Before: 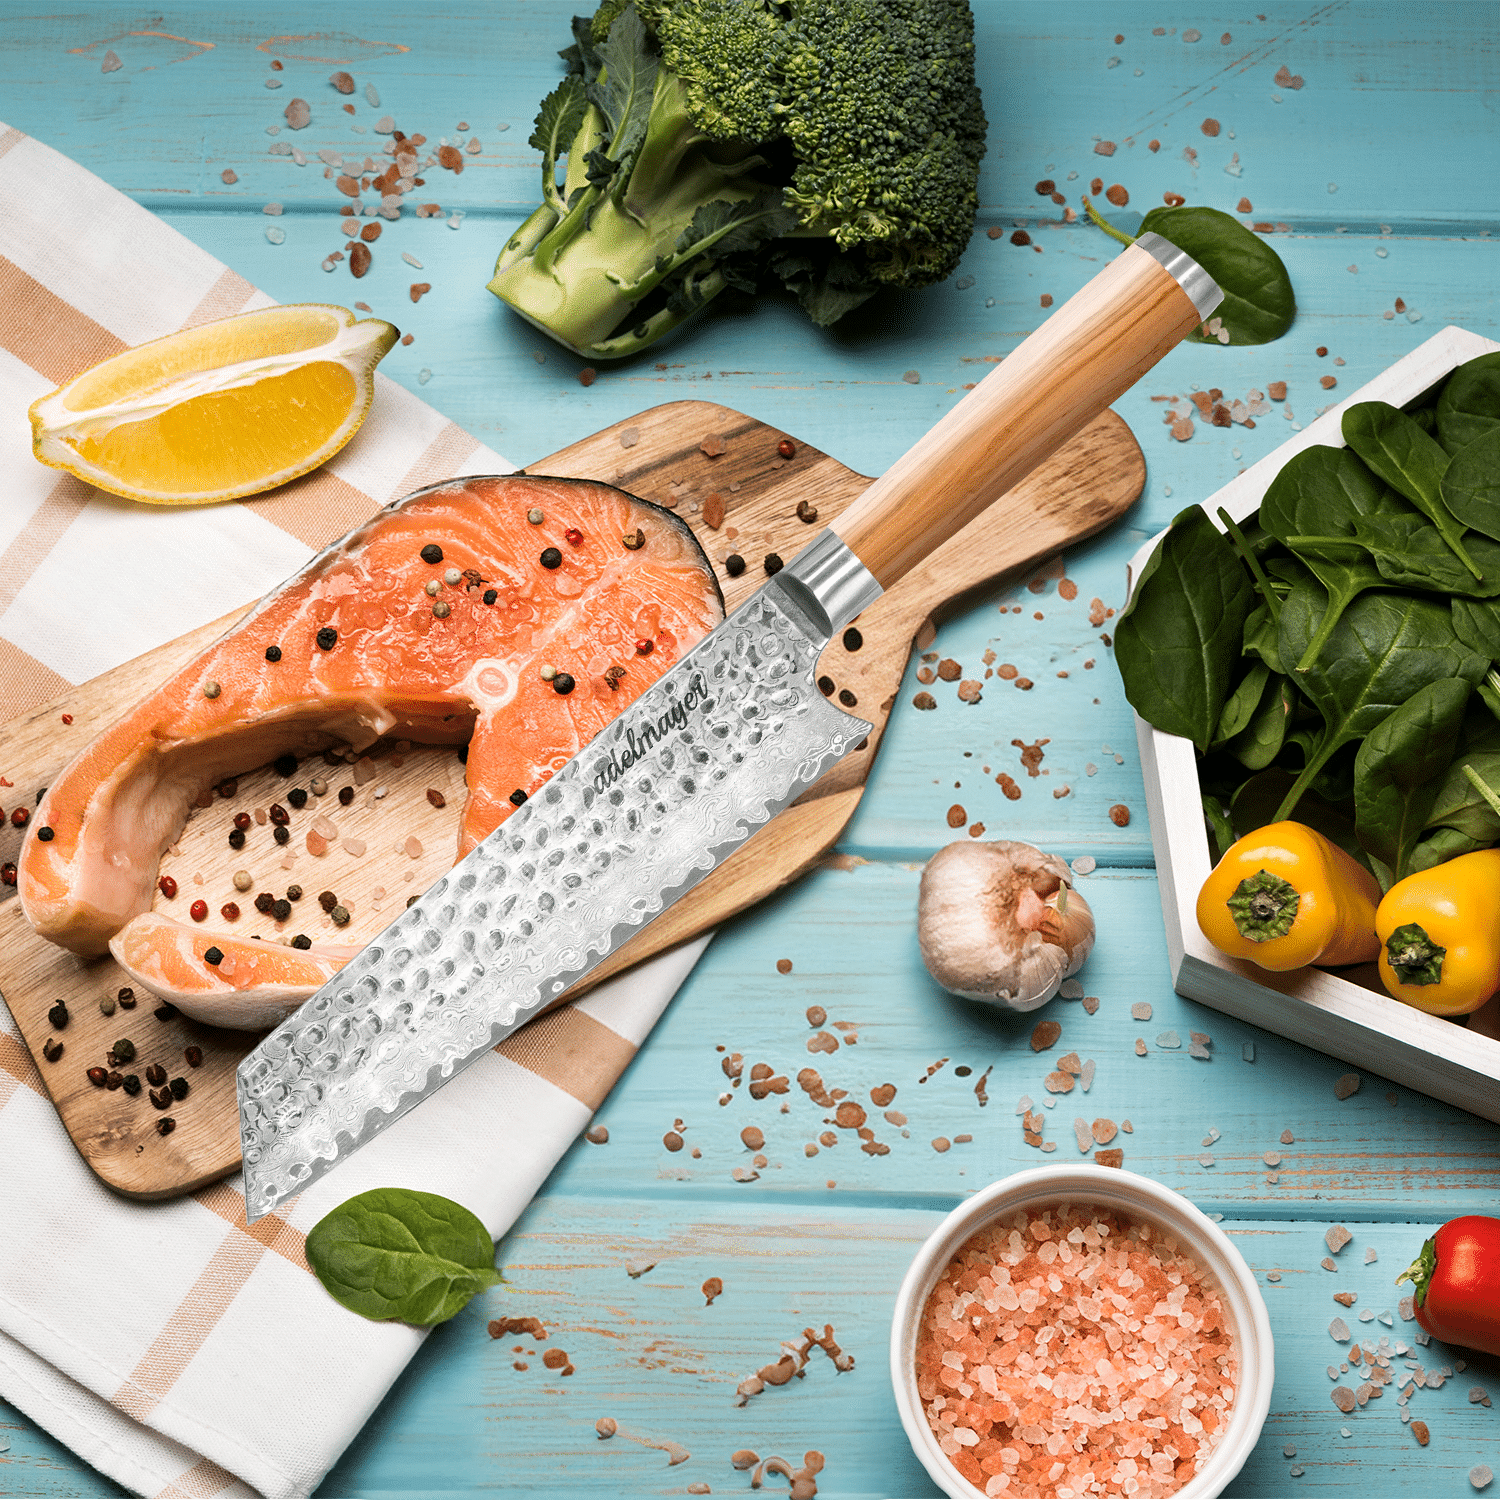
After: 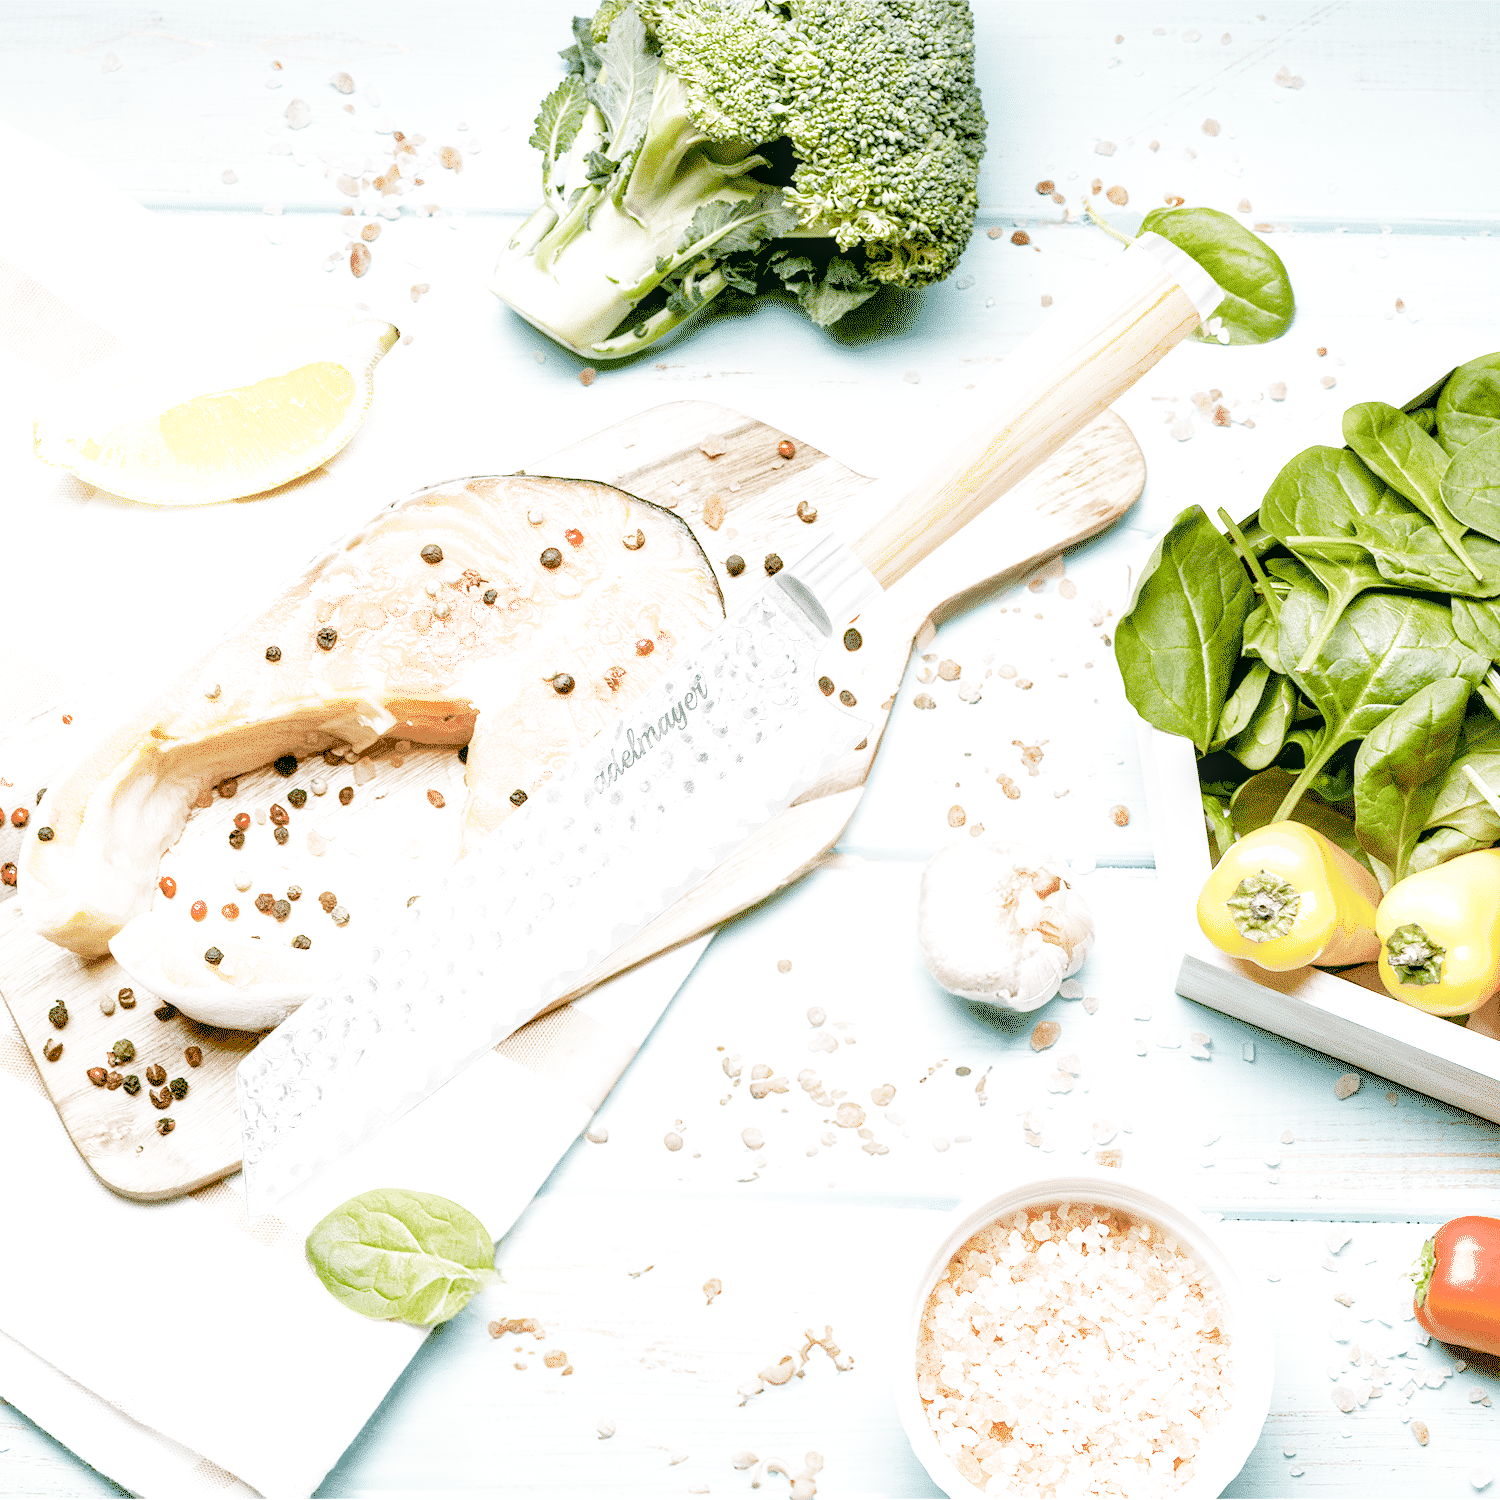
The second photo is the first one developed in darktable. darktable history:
exposure: exposure 0.6 EV, compensate highlight preservation false
color balance: output saturation 110%
filmic rgb: middle gray luminance 12.74%, black relative exposure -10.13 EV, white relative exposure 3.47 EV, threshold 6 EV, target black luminance 0%, hardness 5.74, latitude 44.69%, contrast 1.221, highlights saturation mix 5%, shadows ↔ highlights balance 26.78%, add noise in highlights 0, preserve chrominance no, color science v3 (2019), use custom middle-gray values true, iterations of high-quality reconstruction 0, contrast in highlights soft, enable highlight reconstruction true
local contrast: on, module defaults
